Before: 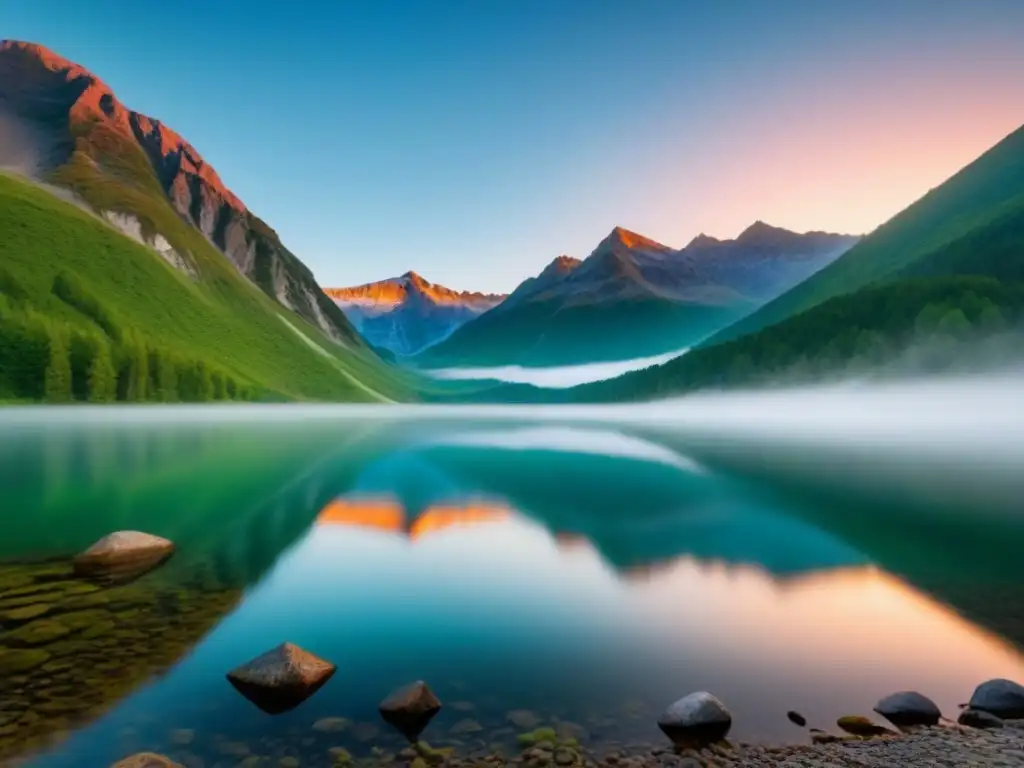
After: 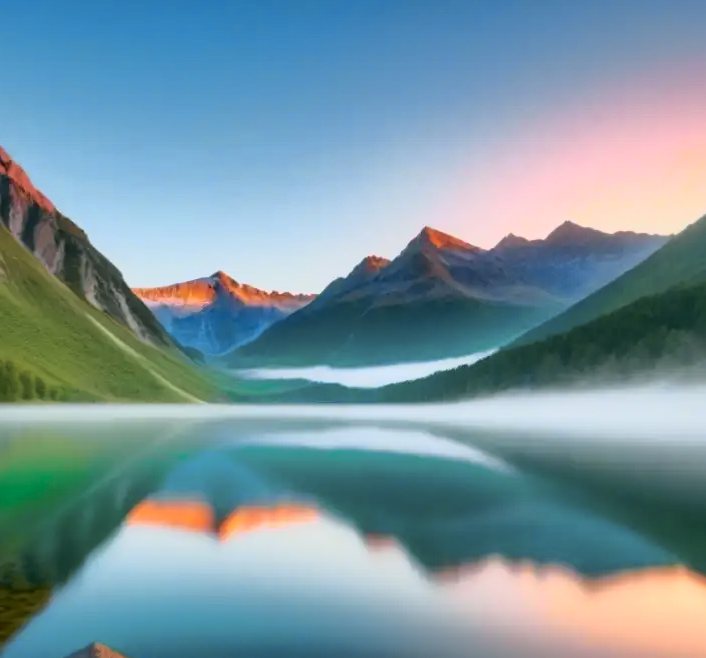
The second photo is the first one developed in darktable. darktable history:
shadows and highlights: on, module defaults
crop: left 18.745%, right 12.281%, bottom 14.217%
tone curve: curves: ch0 [(0, 0) (0.105, 0.068) (0.195, 0.162) (0.283, 0.283) (0.384, 0.404) (0.485, 0.531) (0.638, 0.681) (0.795, 0.879) (1, 0.977)]; ch1 [(0, 0) (0.161, 0.092) (0.35, 0.33) (0.379, 0.401) (0.456, 0.469) (0.504, 0.5) (0.512, 0.514) (0.58, 0.597) (0.635, 0.646) (1, 1)]; ch2 [(0, 0) (0.371, 0.362) (0.437, 0.437) (0.5, 0.5) (0.53, 0.523) (0.56, 0.58) (0.622, 0.606) (1, 1)], color space Lab, independent channels, preserve colors none
